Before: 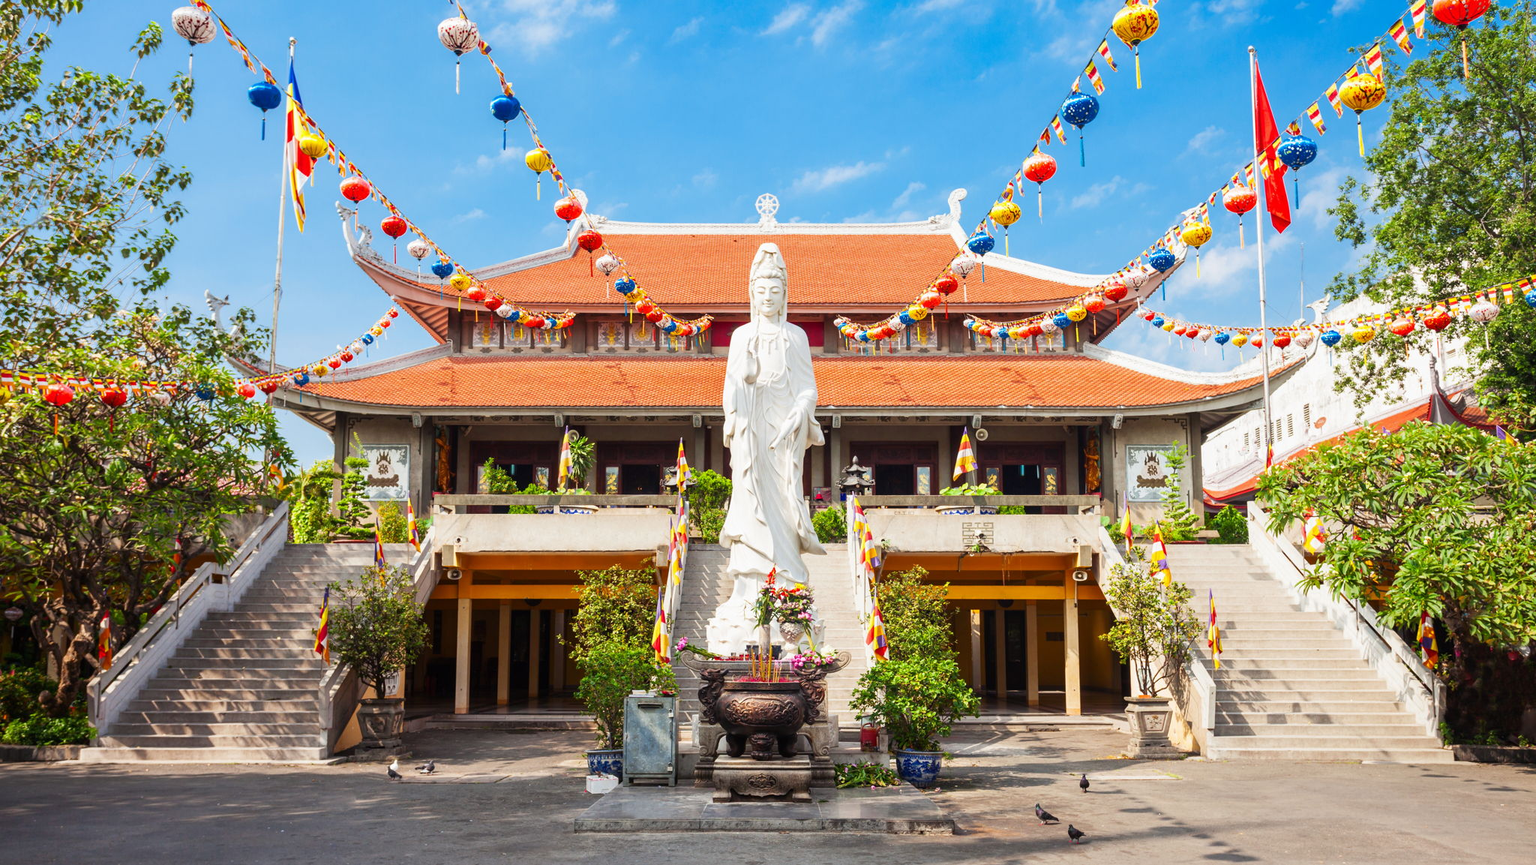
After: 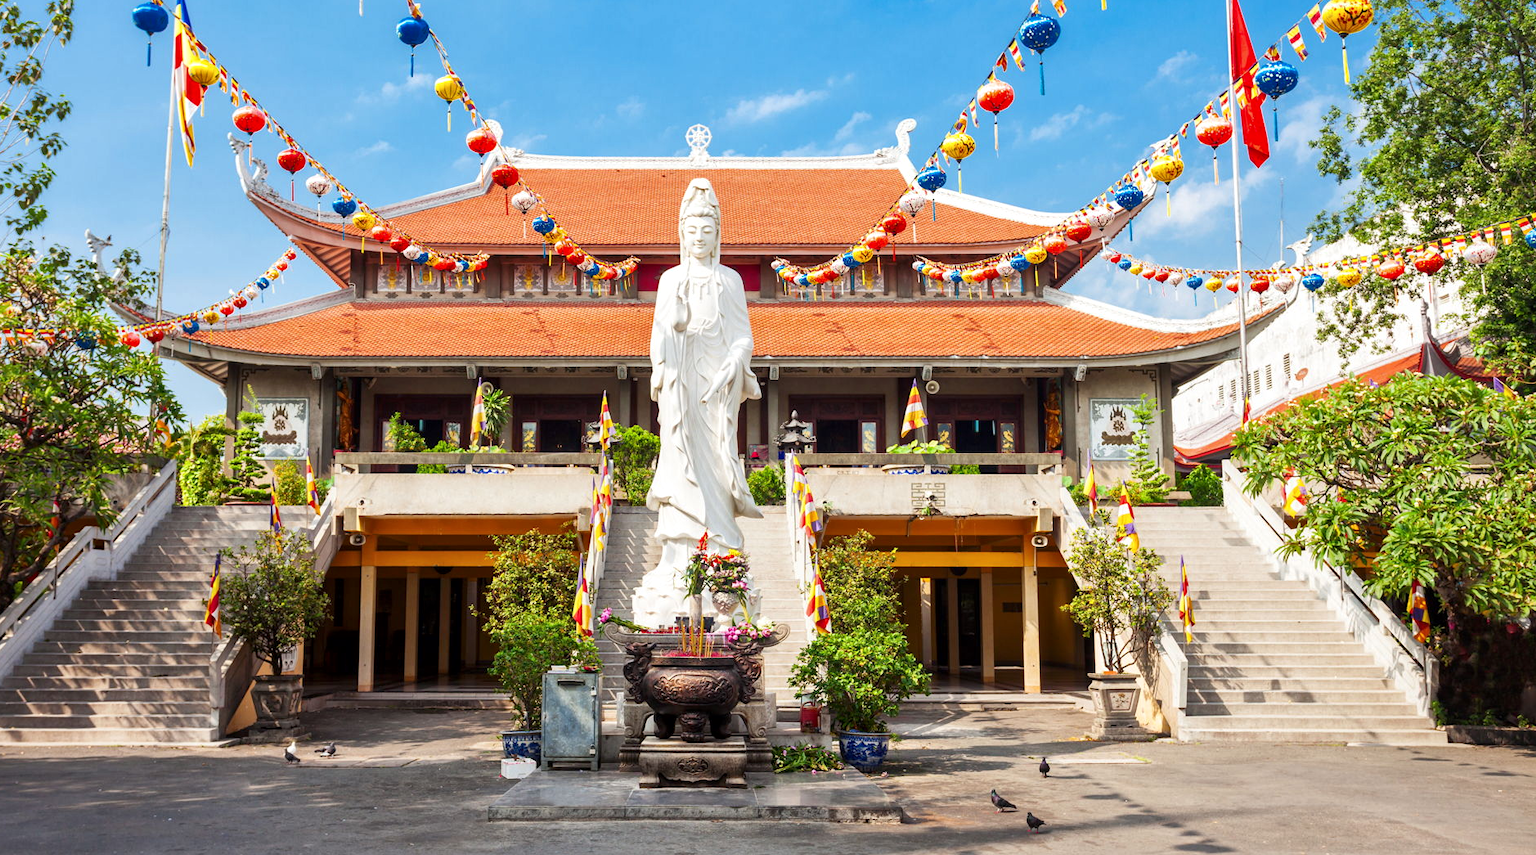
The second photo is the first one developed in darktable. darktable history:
local contrast: mode bilateral grid, contrast 20, coarseness 50, detail 130%, midtone range 0.2
crop and rotate: left 8.262%, top 9.226%
